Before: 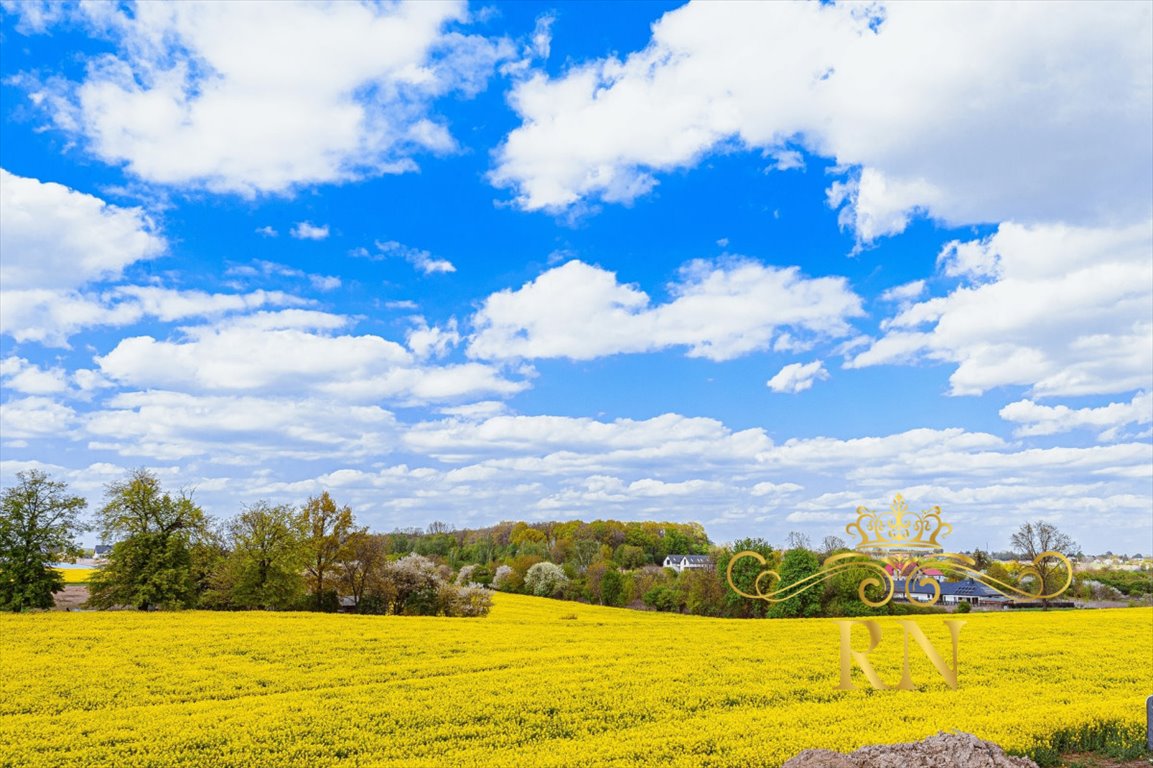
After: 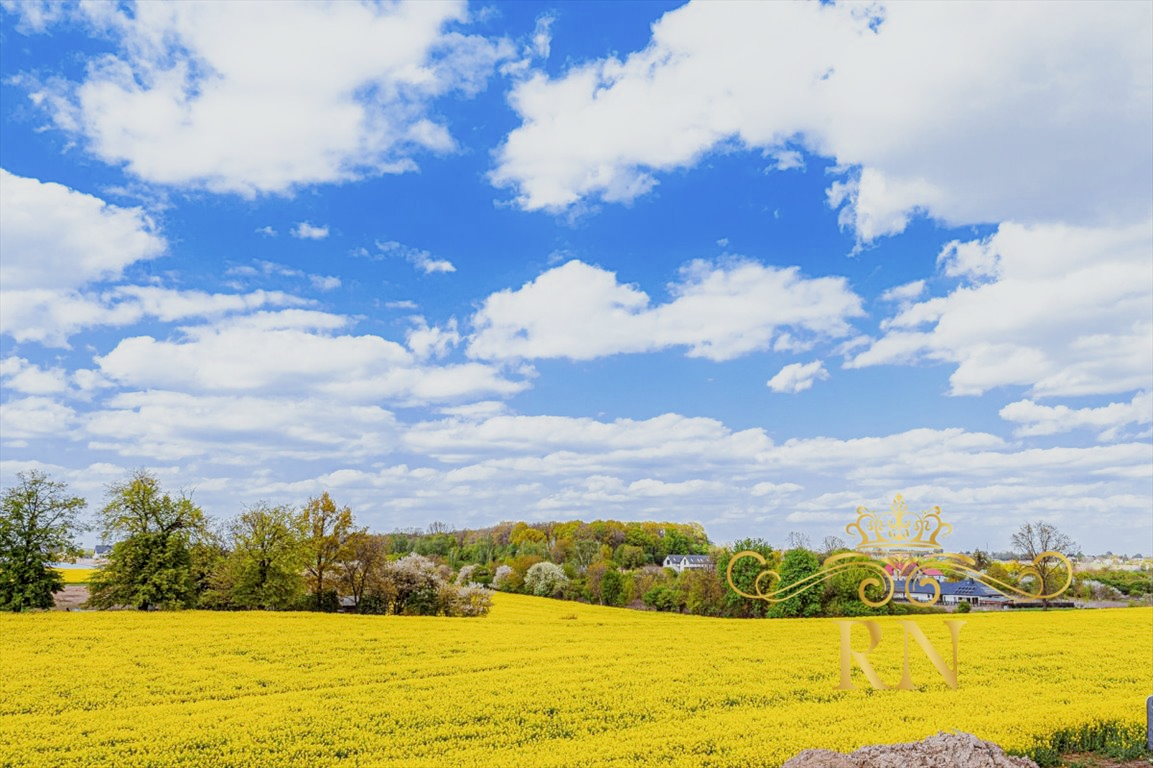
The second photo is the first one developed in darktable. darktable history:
color correction: highlights a* -0.147, highlights b* 0.128
contrast equalizer: y [[0.5, 0.488, 0.462, 0.461, 0.491, 0.5], [0.5 ×6], [0.5 ×6], [0 ×6], [0 ×6]]
filmic rgb: black relative exposure -7.65 EV, white relative exposure 4.56 EV, hardness 3.61
tone equalizer: -8 EV -0.581 EV
exposure: black level correction 0, exposure 0.499 EV, compensate highlight preservation false
local contrast: on, module defaults
